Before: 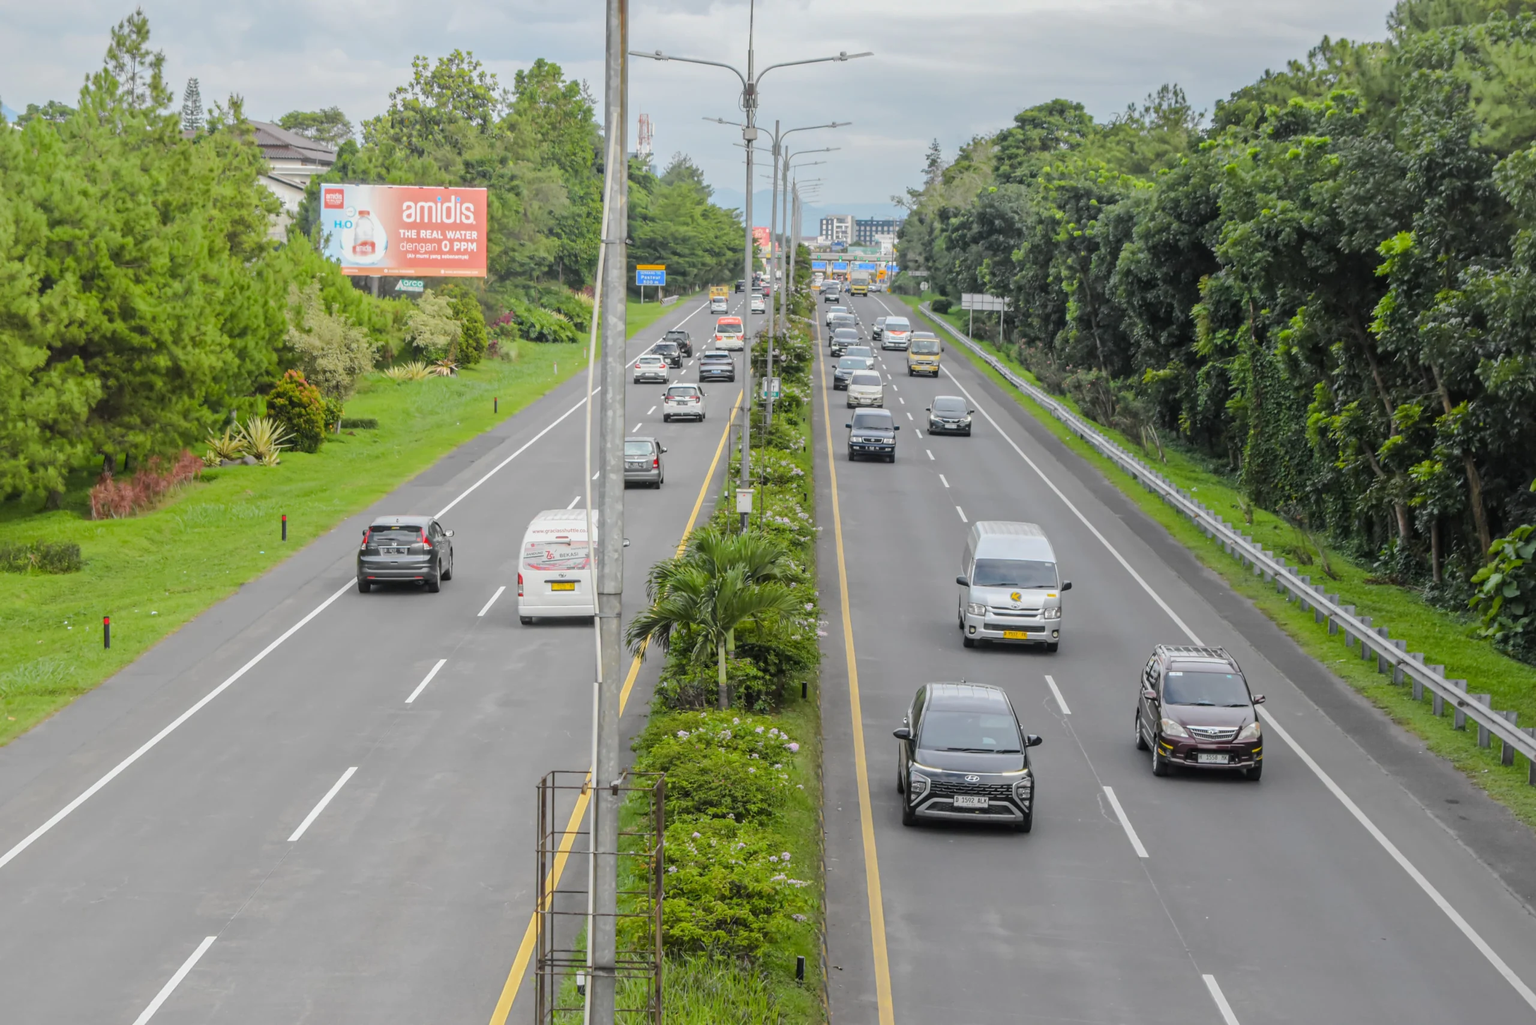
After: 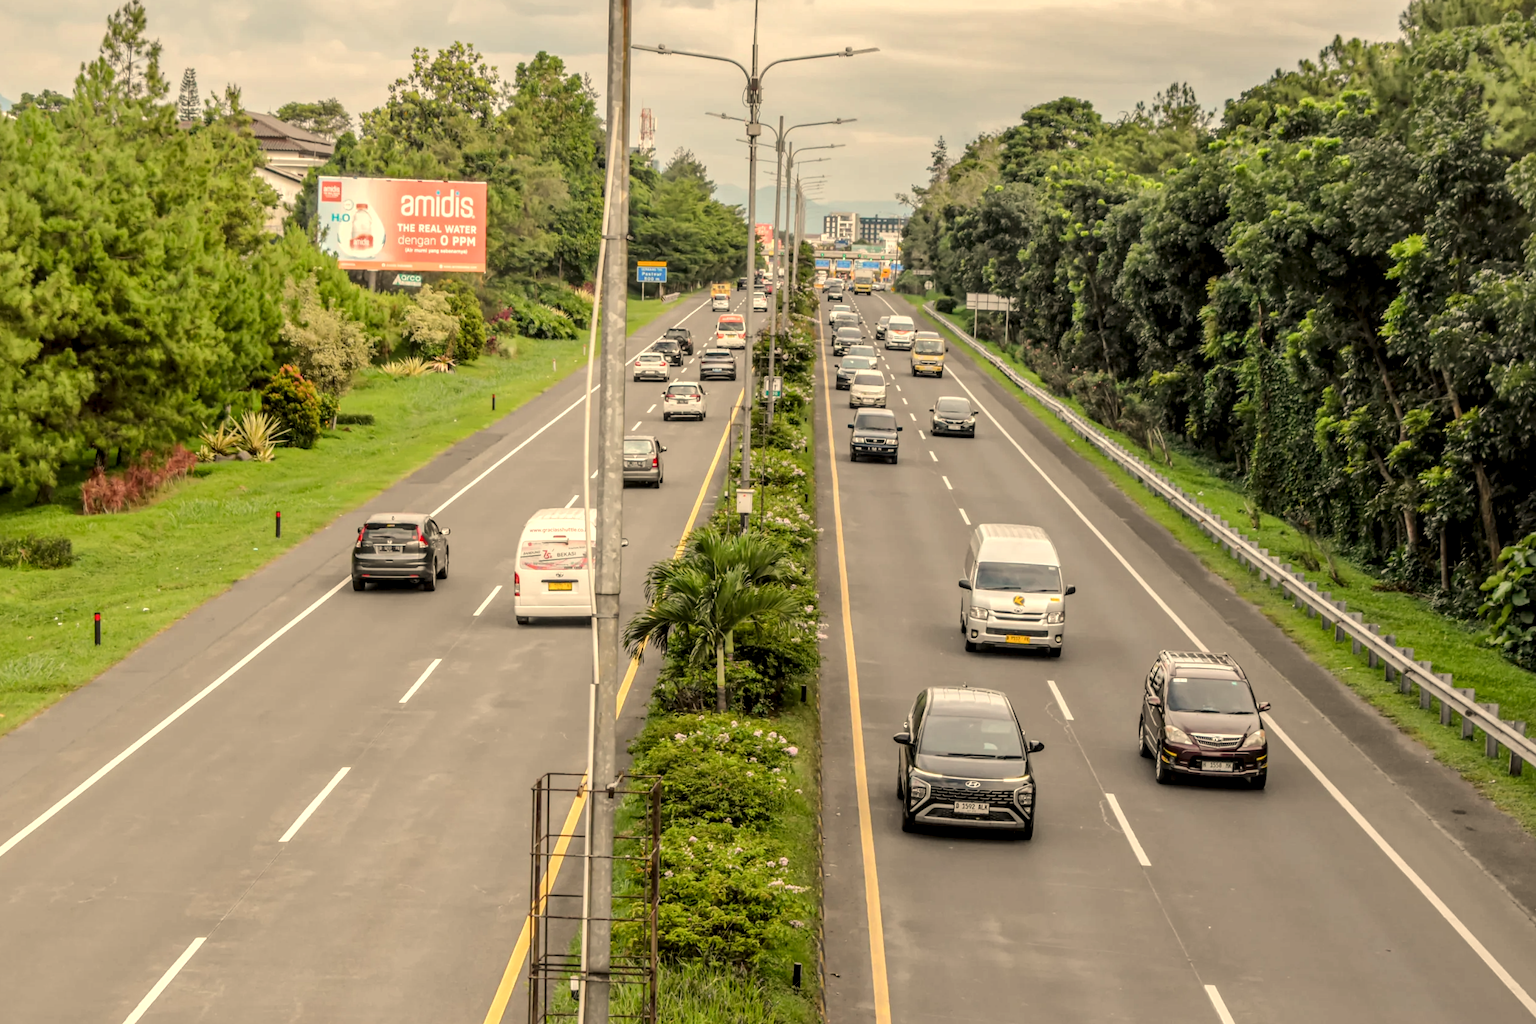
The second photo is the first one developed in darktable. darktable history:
crop and rotate: angle -0.5°
white balance: red 1.138, green 0.996, blue 0.812
local contrast: detail 154%
